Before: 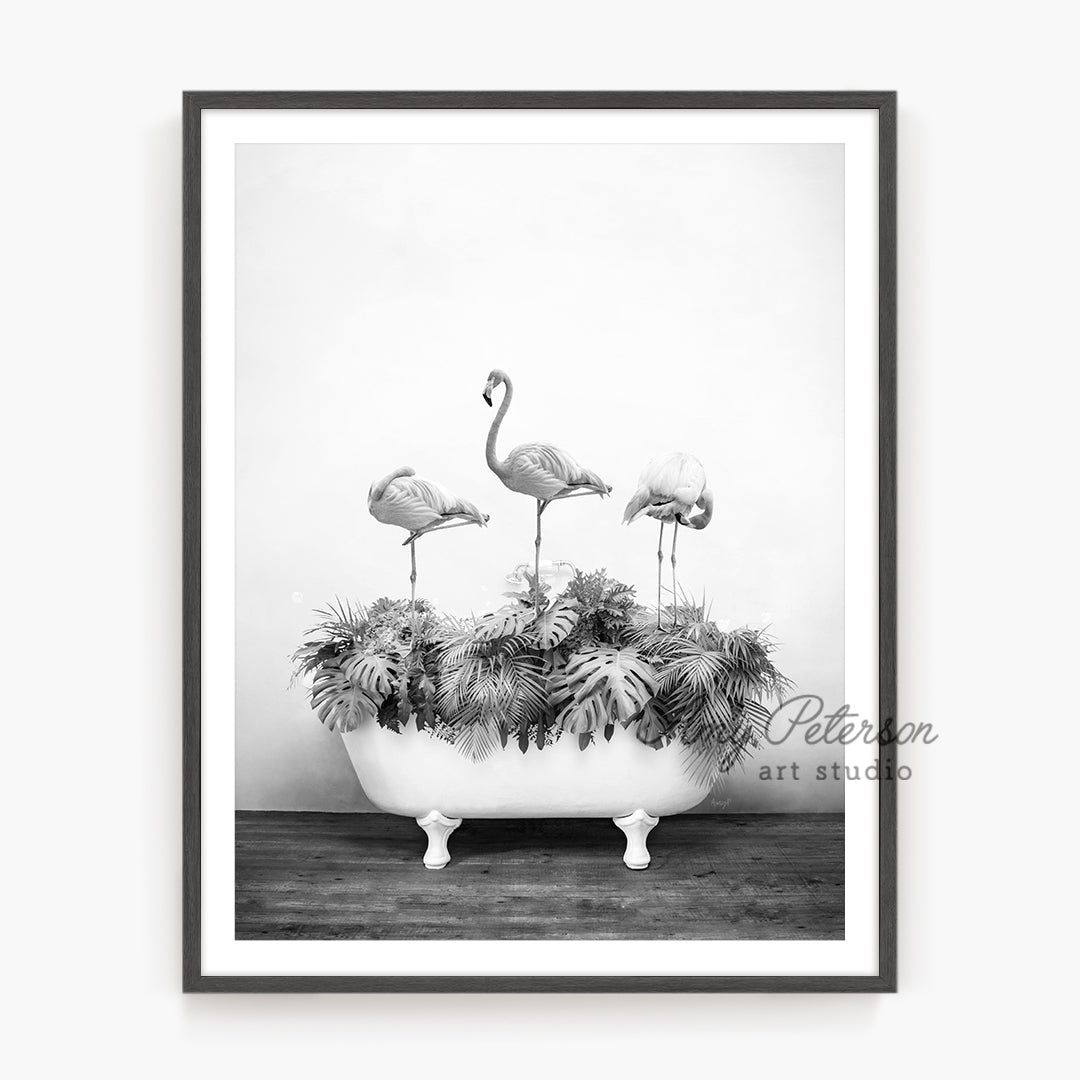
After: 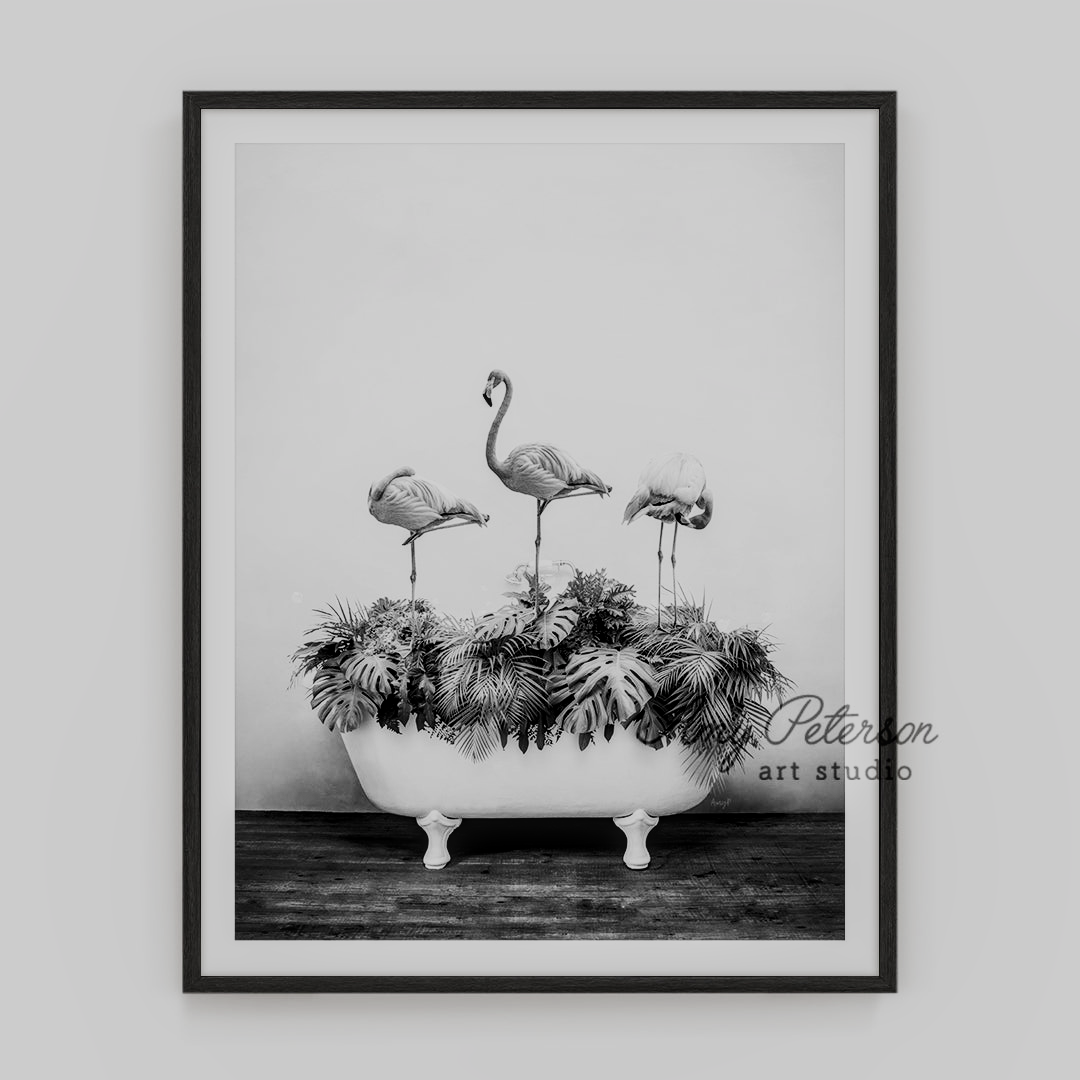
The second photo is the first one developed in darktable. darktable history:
local contrast: on, module defaults
contrast brightness saturation: contrast 0.297
filmic rgb: middle gray luminance 29.9%, black relative exposure -8.98 EV, white relative exposure 6.99 EV, target black luminance 0%, hardness 2.94, latitude 2.48%, contrast 0.962, highlights saturation mix 5.57%, shadows ↔ highlights balance 12.66%, add noise in highlights 0.001, preserve chrominance no, color science v3 (2019), use custom middle-gray values true, contrast in highlights soft
